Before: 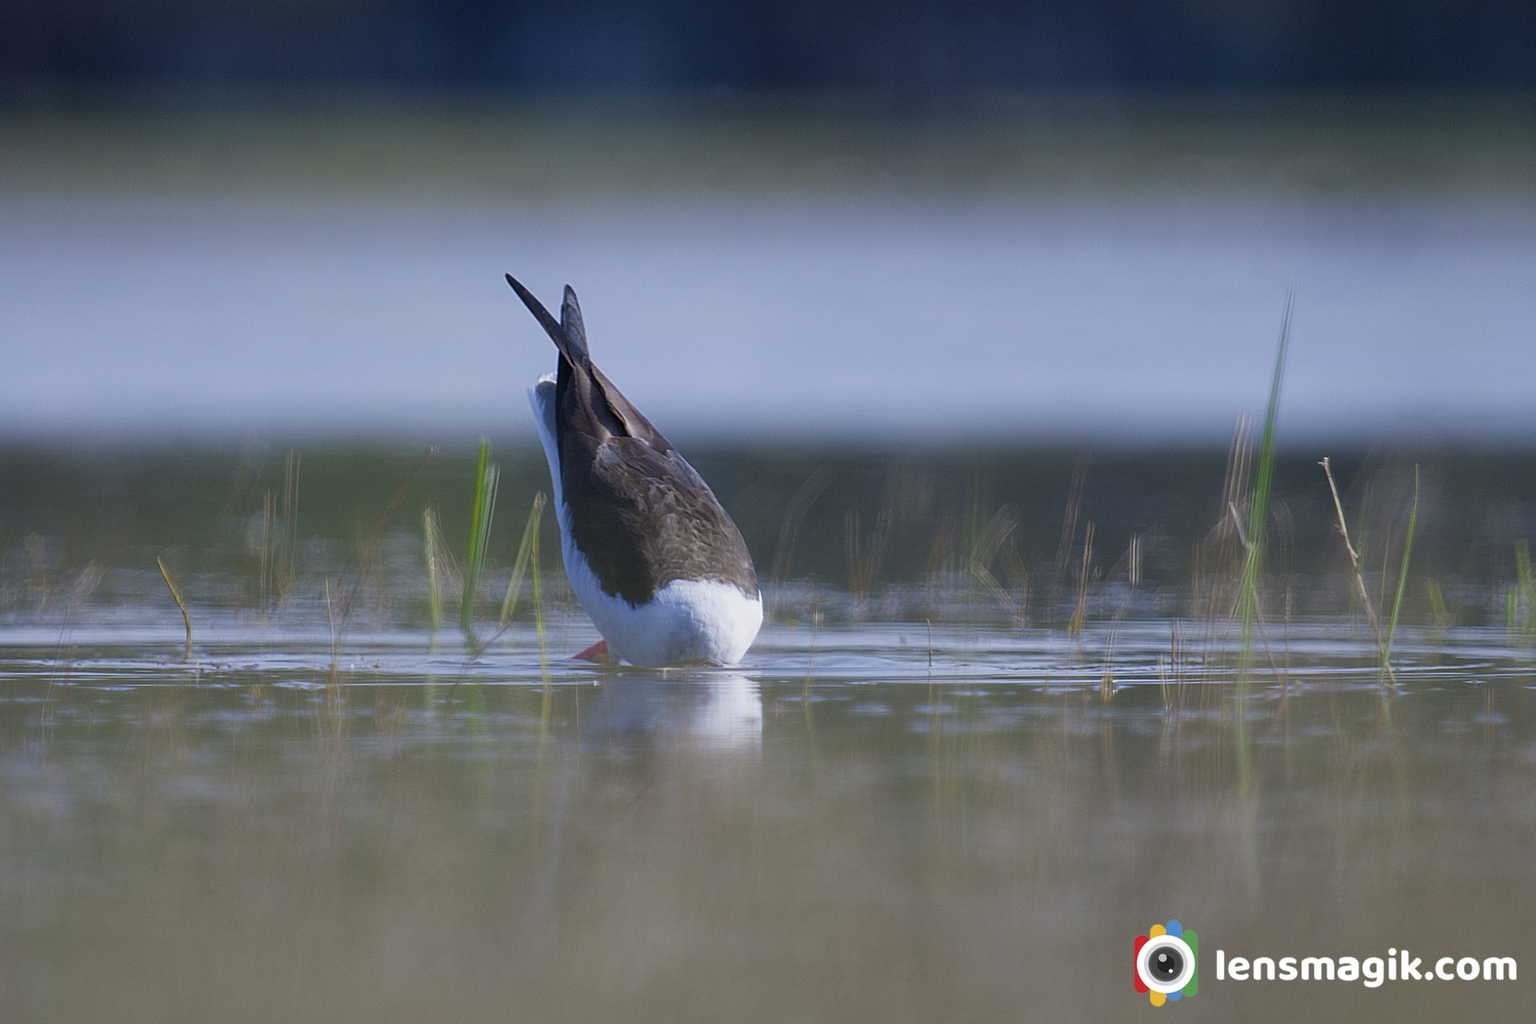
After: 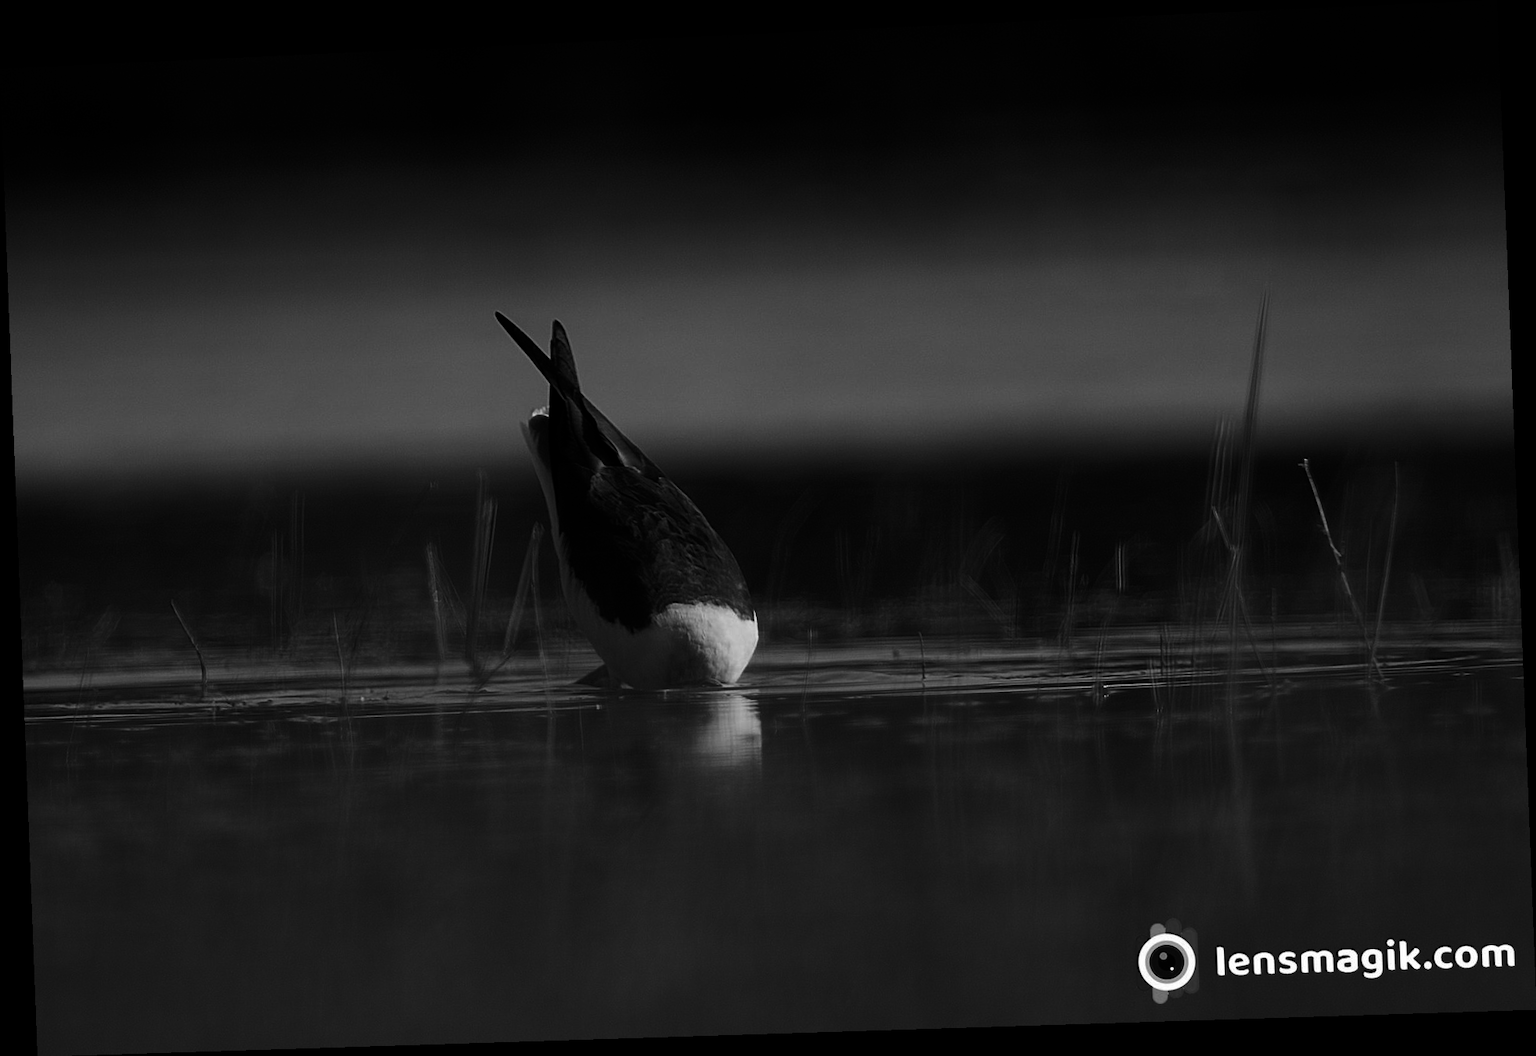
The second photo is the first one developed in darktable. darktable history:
rotate and perspective: rotation -2.22°, lens shift (horizontal) -0.022, automatic cropping off
contrast brightness saturation: contrast 0.02, brightness -1, saturation -1
